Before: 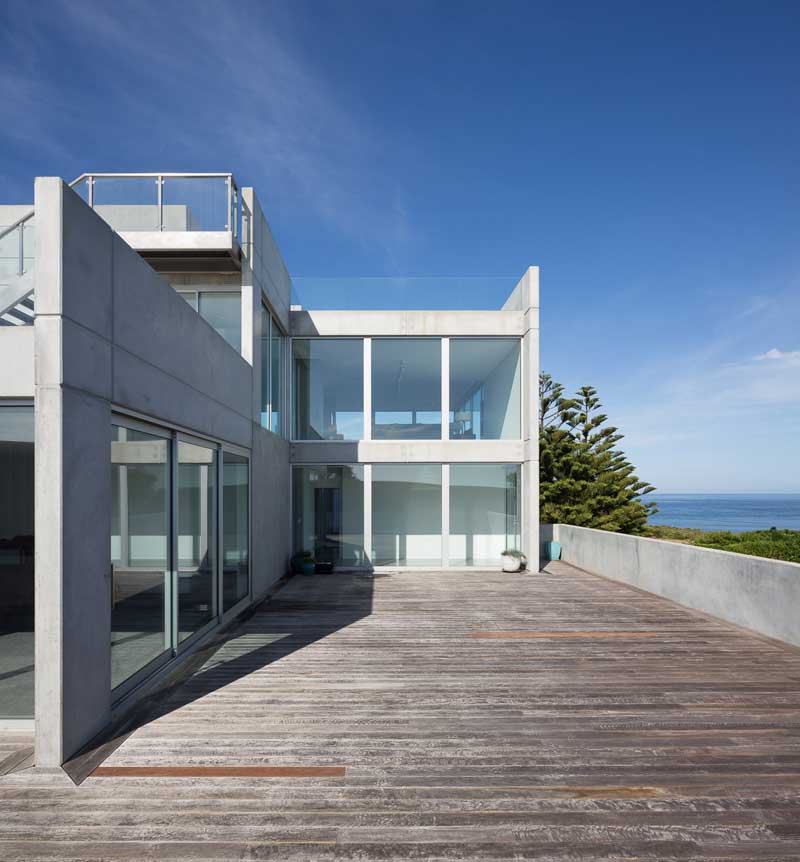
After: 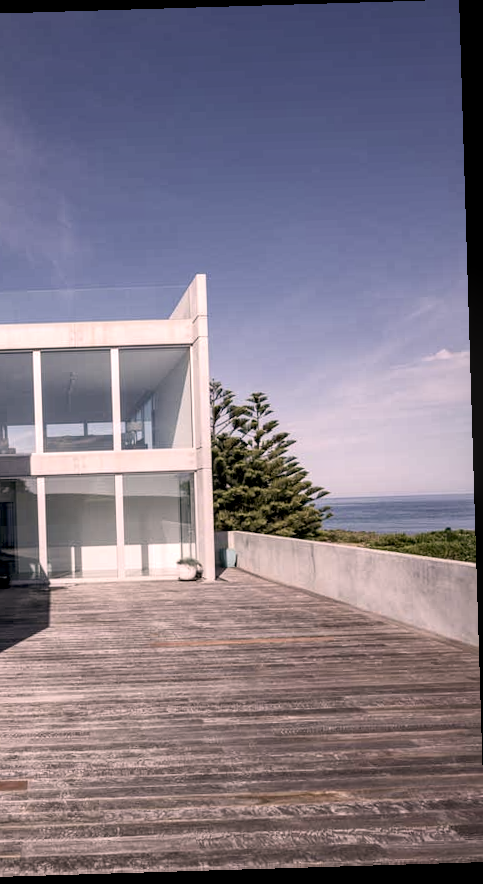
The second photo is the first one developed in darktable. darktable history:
rotate and perspective: rotation -1.75°, automatic cropping off
crop: left 41.402%
local contrast: detail 130%
exposure: black level correction 0.005, exposure 0.001 EV, compensate highlight preservation false
color correction: highlights a* 12.23, highlights b* 5.41
contrast brightness saturation: contrast 0.1, saturation -0.36
